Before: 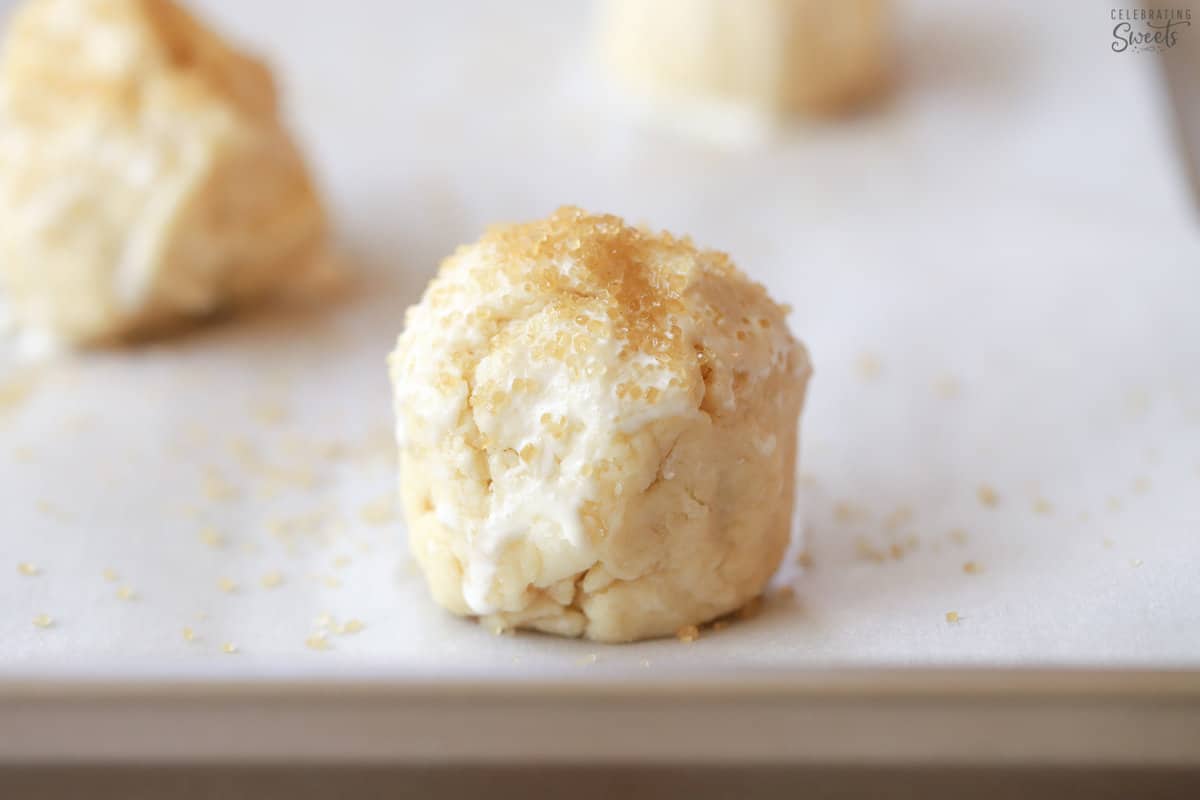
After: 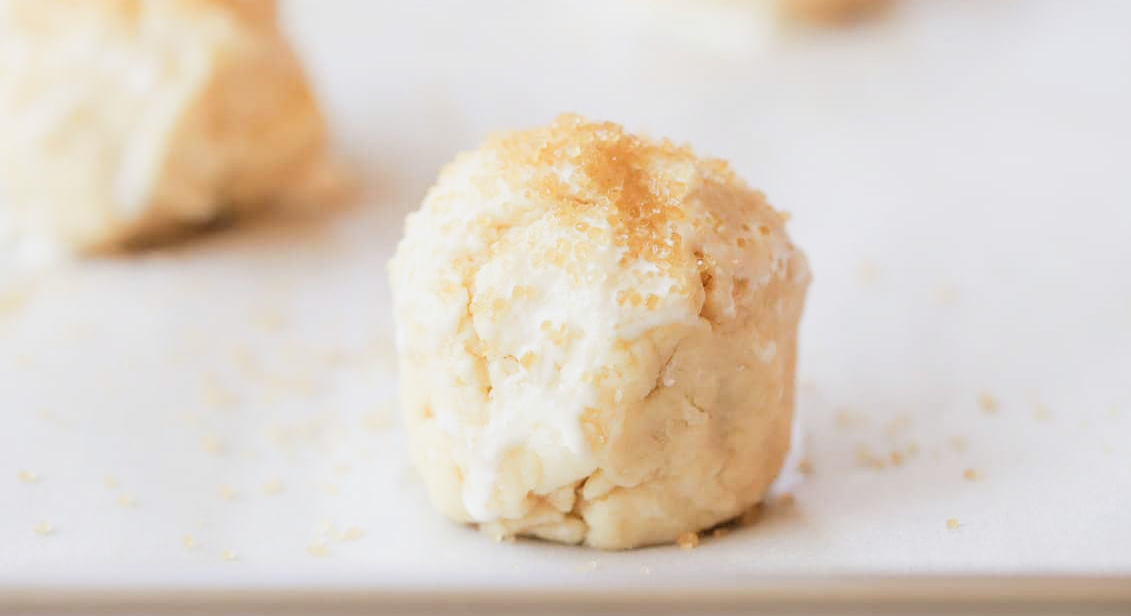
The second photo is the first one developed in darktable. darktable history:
crop and rotate: angle 0.03°, top 11.643%, right 5.651%, bottom 11.189%
exposure: black level correction 0, exposure 0.5 EV, compensate highlight preservation false
filmic rgb: black relative exposure -5 EV, hardness 2.88, contrast 1.3, highlights saturation mix -30%
